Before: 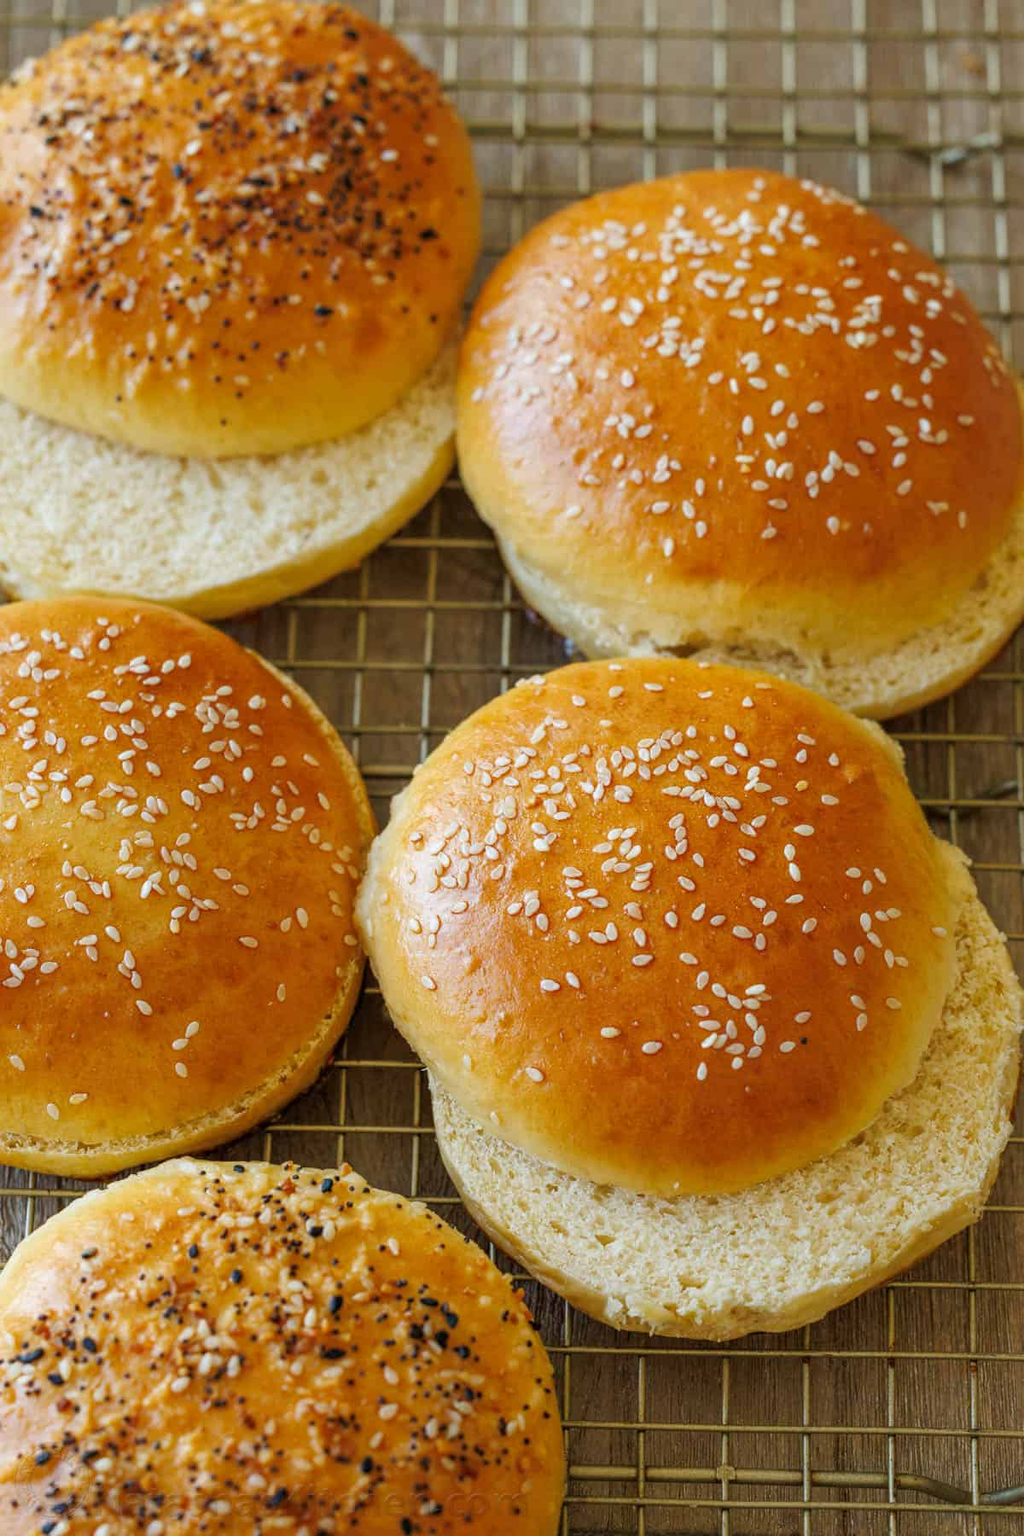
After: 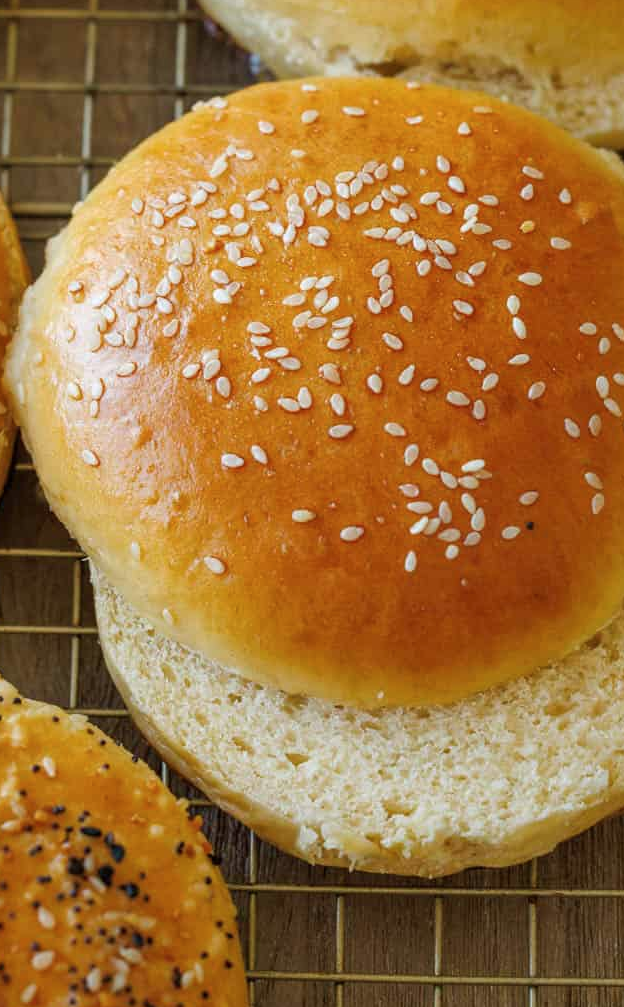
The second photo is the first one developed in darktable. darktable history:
crop: left 34.347%, top 38.582%, right 13.624%, bottom 5.459%
contrast brightness saturation: saturation -0.049
